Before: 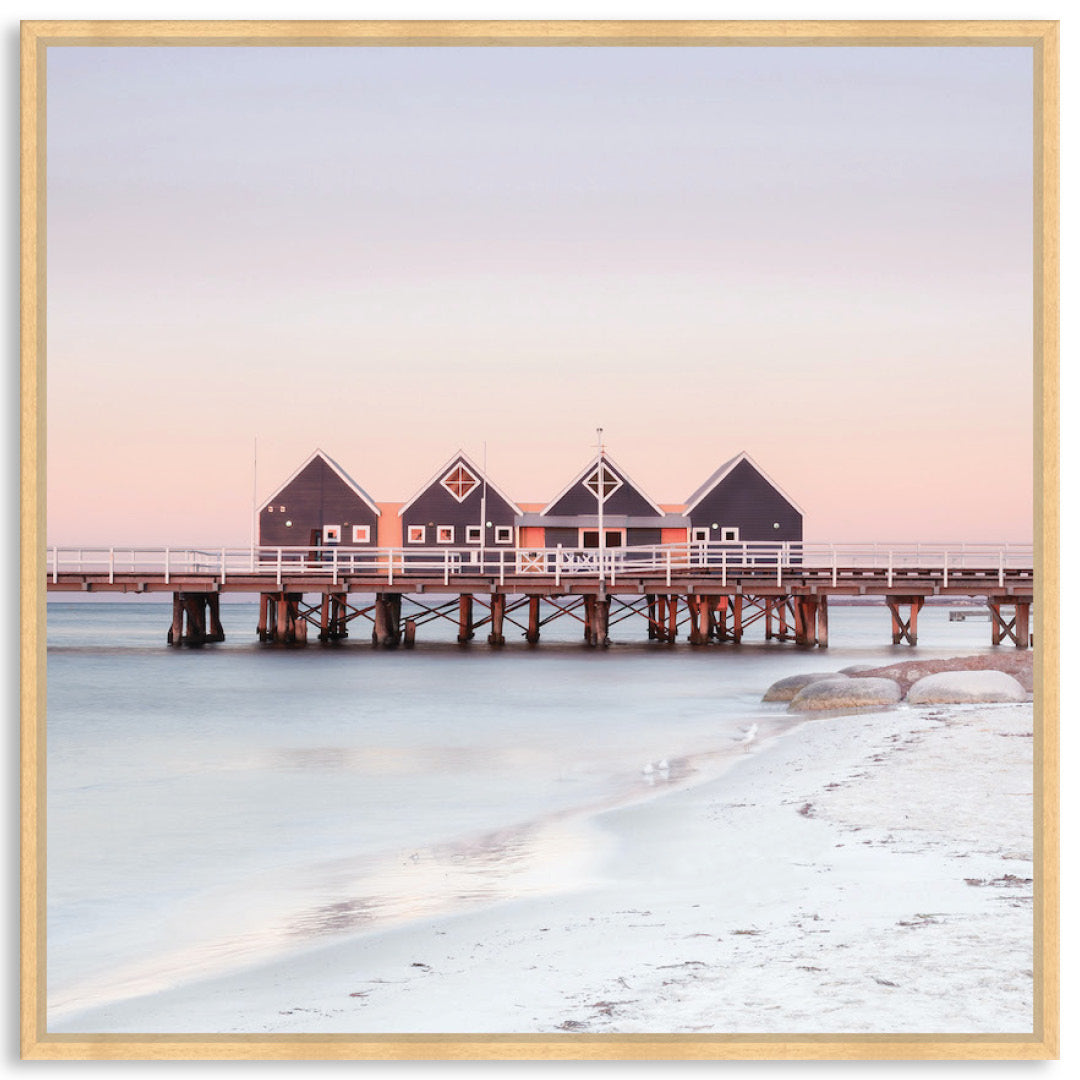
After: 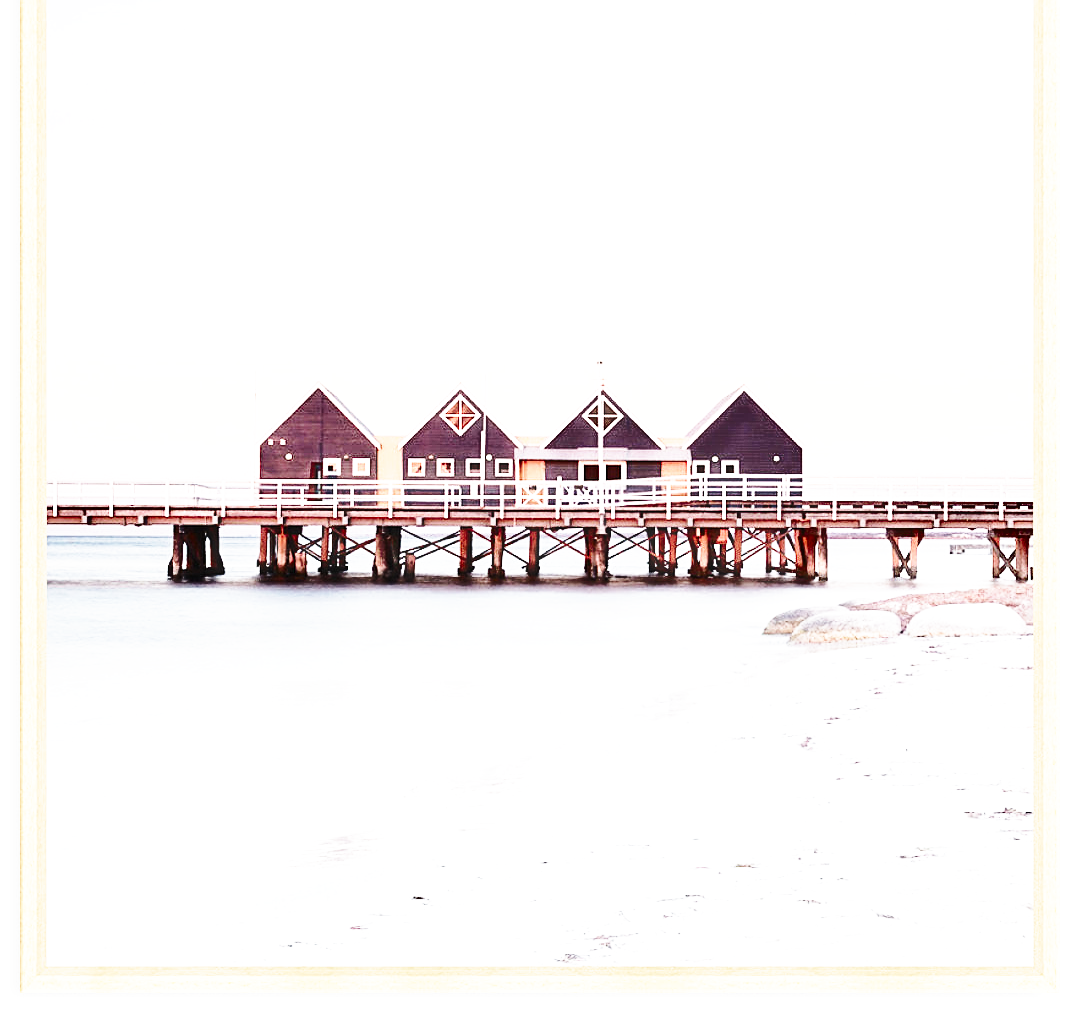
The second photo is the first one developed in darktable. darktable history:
shadows and highlights: low approximation 0.01, soften with gaussian
exposure: exposure 0.6 EV, compensate highlight preservation false
crop and rotate: top 6.25%
haze removal: strength -0.09, adaptive false
sharpen: radius 2.543, amount 0.636
base curve: curves: ch0 [(0, 0) (0.007, 0.004) (0.027, 0.03) (0.046, 0.07) (0.207, 0.54) (0.442, 0.872) (0.673, 0.972) (1, 1)], preserve colors none
